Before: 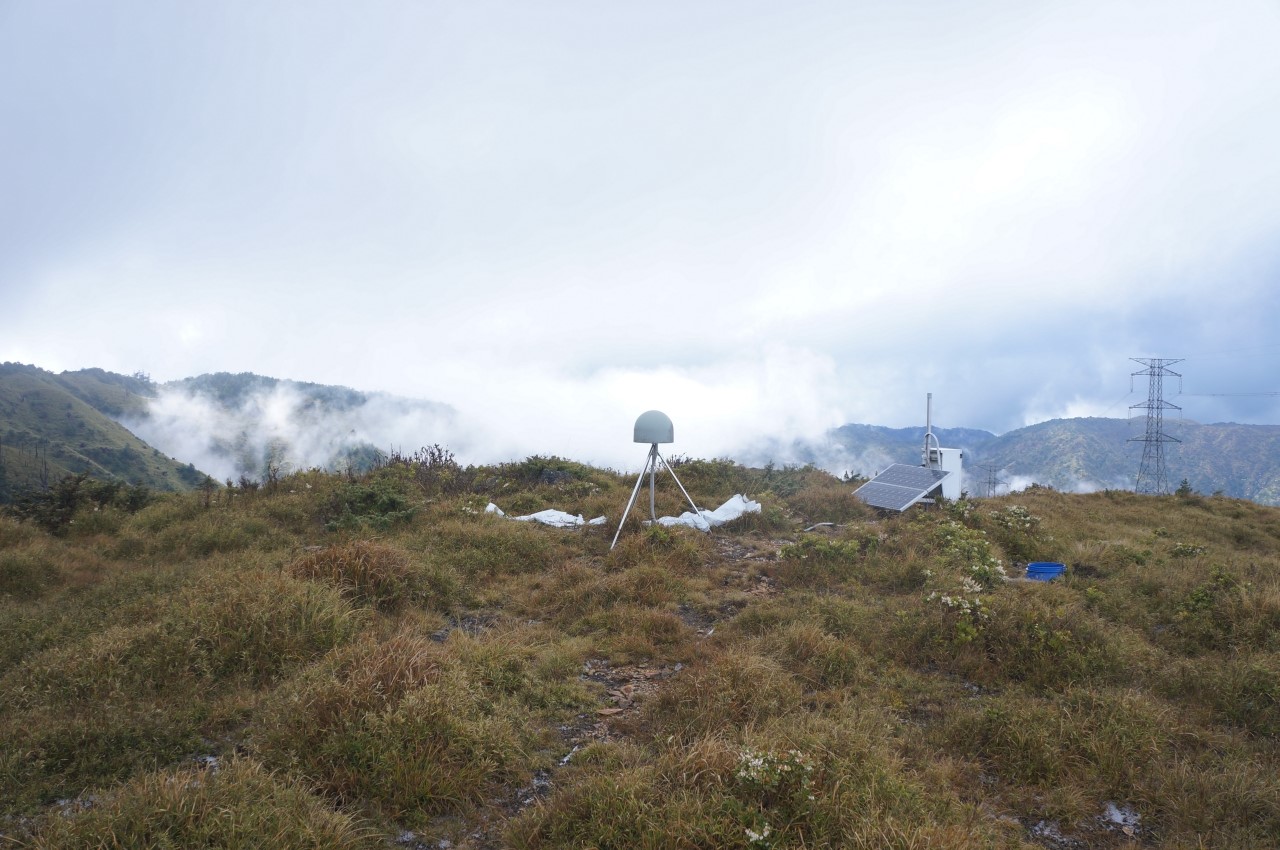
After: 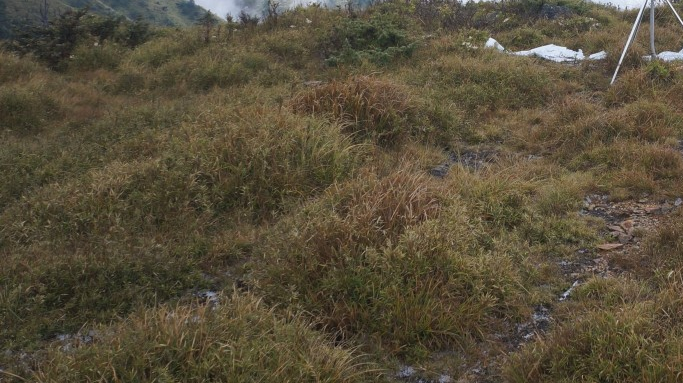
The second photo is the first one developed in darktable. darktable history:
tone equalizer: on, module defaults
crop and rotate: top 54.778%, right 46.61%, bottom 0.159%
